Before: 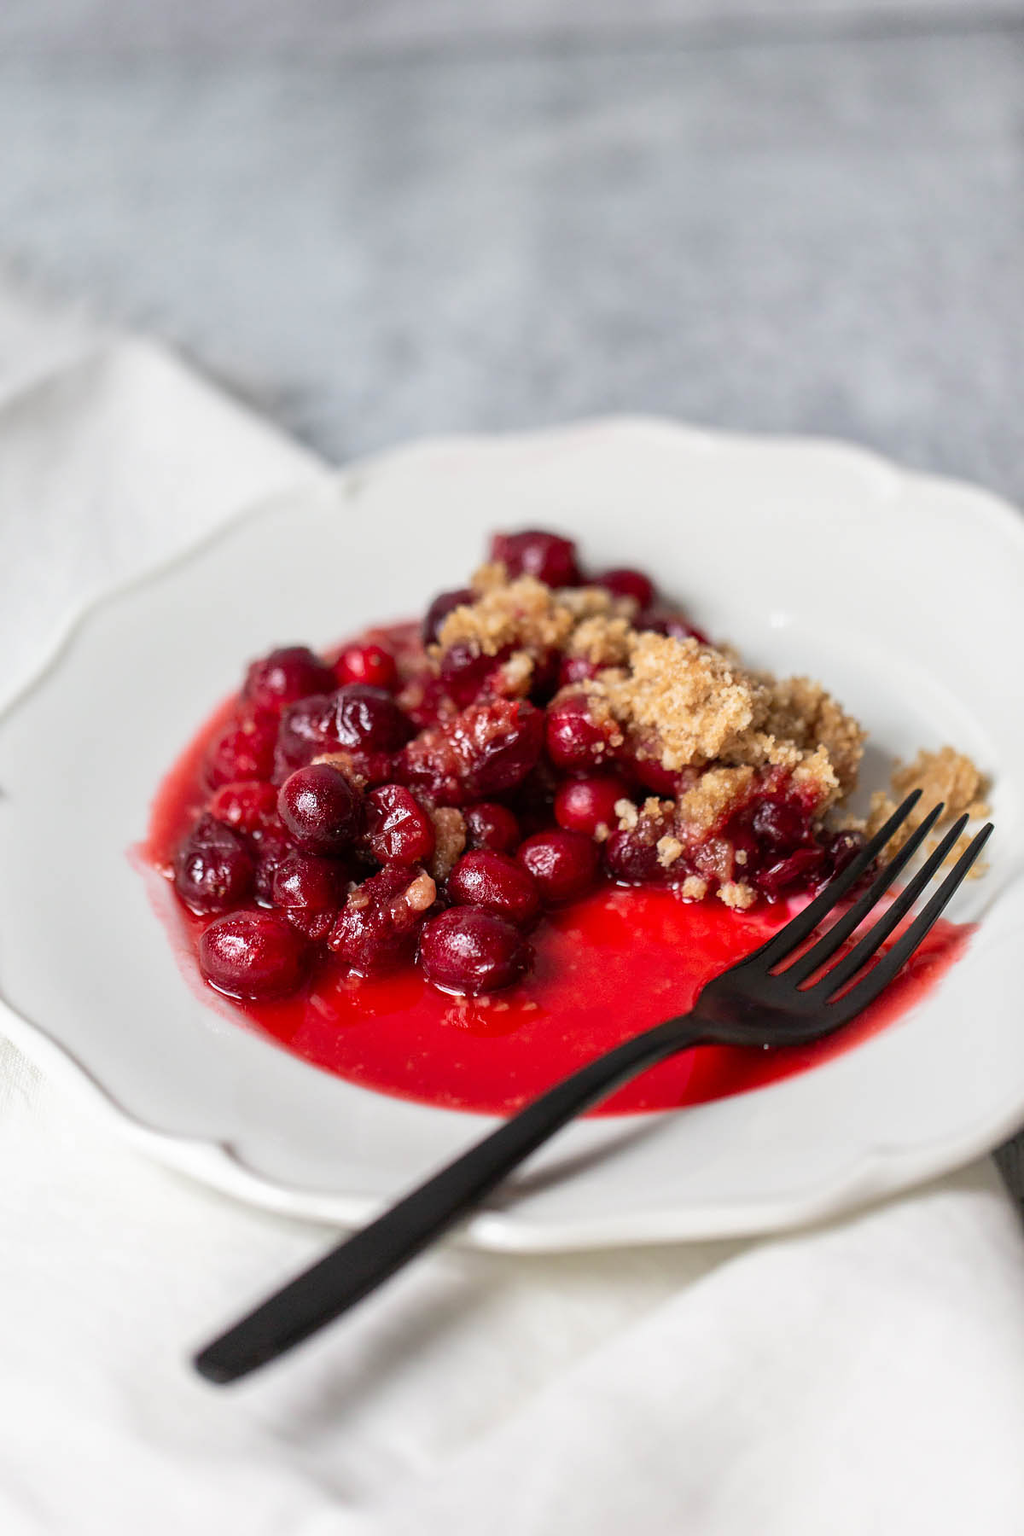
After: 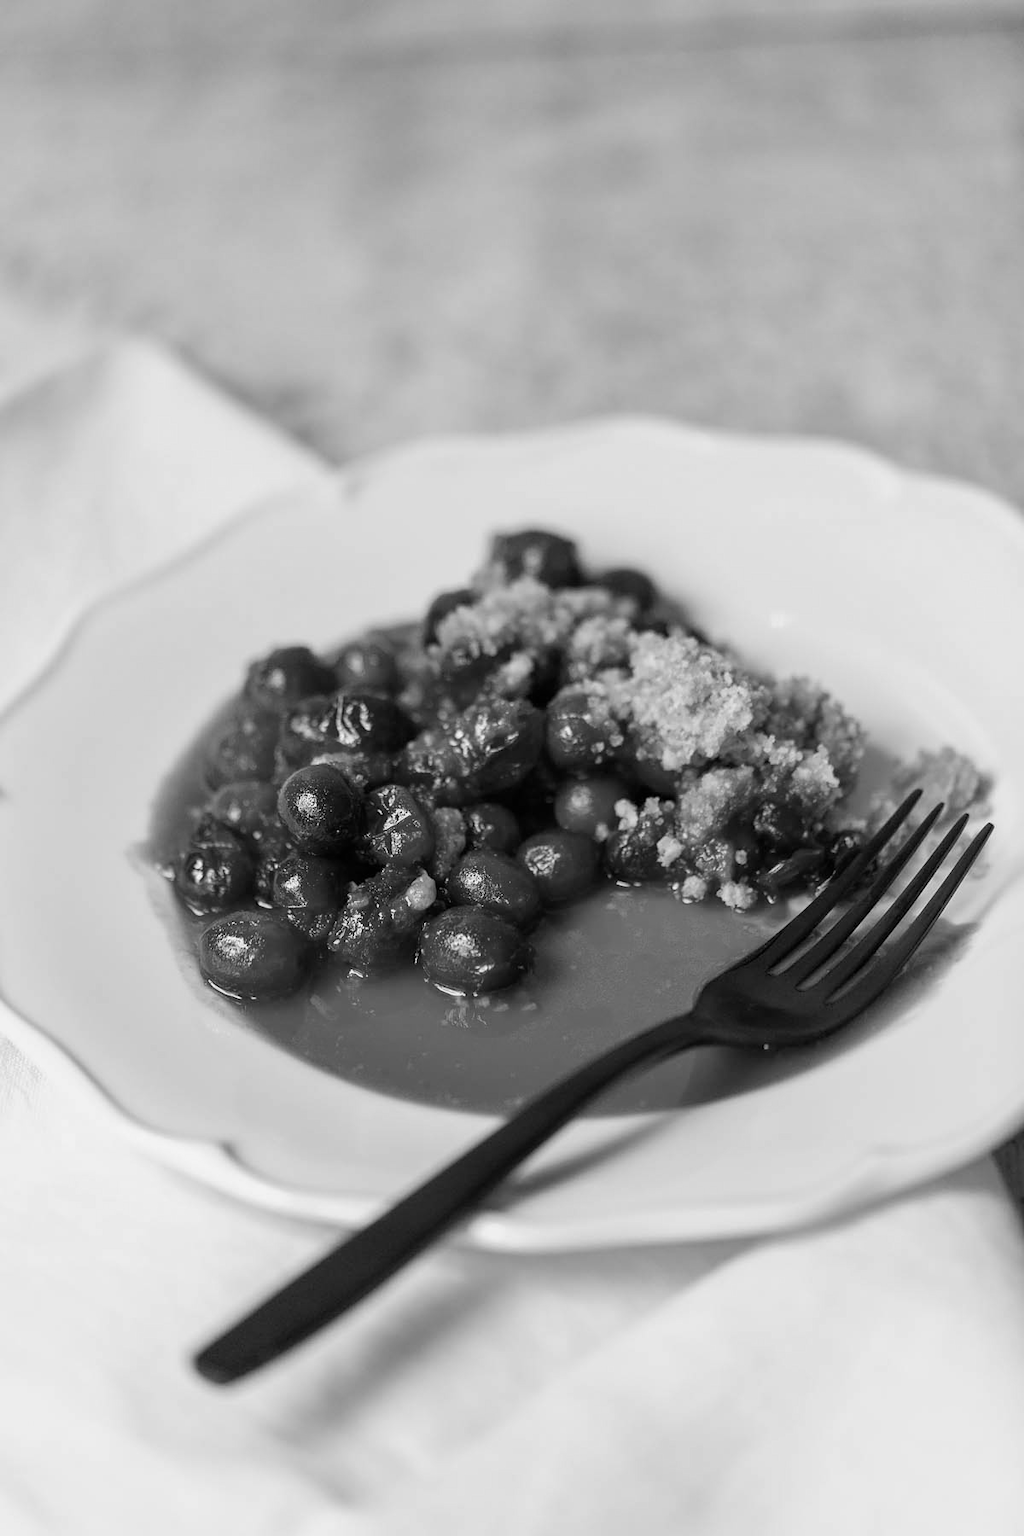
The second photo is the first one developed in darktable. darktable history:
base curve: curves: ch0 [(0, 0) (0.283, 0.295) (1, 1)], preserve colors none
color calibration: output gray [0.267, 0.423, 0.261, 0], illuminant custom, x 0.344, y 0.359, temperature 5074.73 K
